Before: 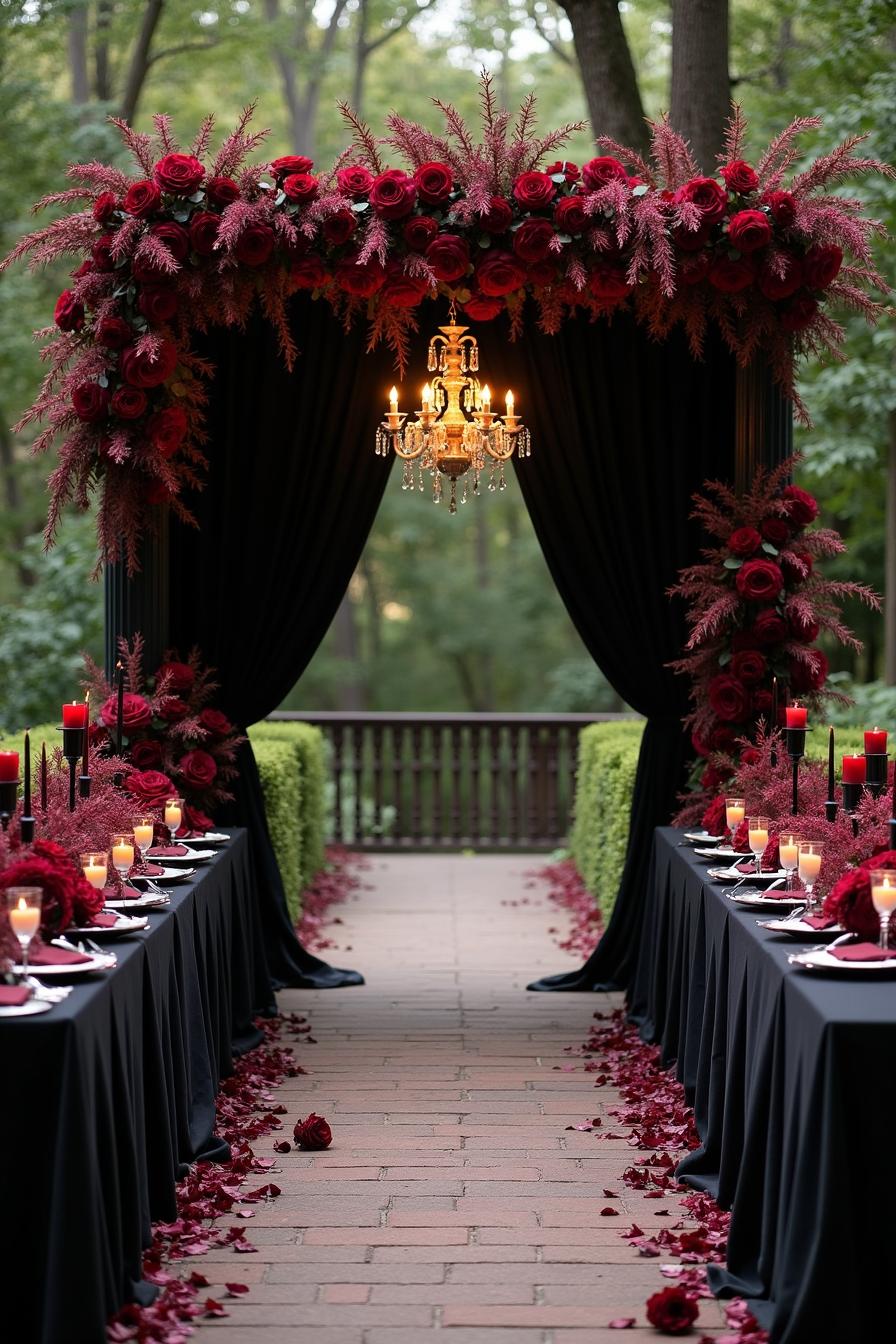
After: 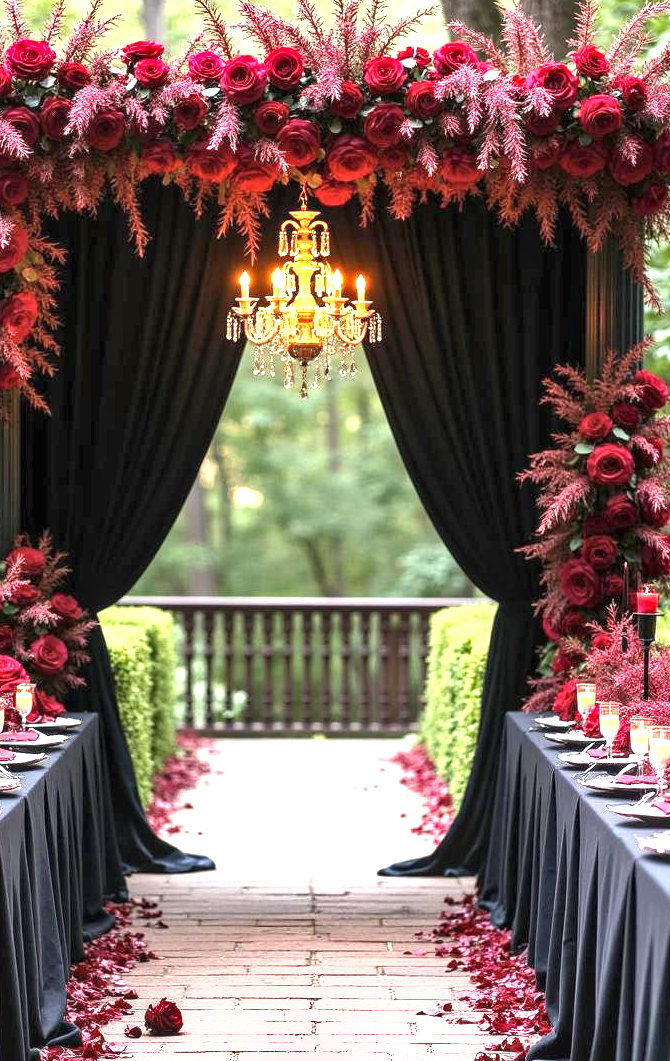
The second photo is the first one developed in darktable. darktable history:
crop: left 16.661%, top 8.599%, right 8.493%, bottom 12.419%
local contrast: detail 130%
exposure: black level correction 0, exposure 2 EV, compensate exposure bias true, compensate highlight preservation false
shadows and highlights: soften with gaussian
